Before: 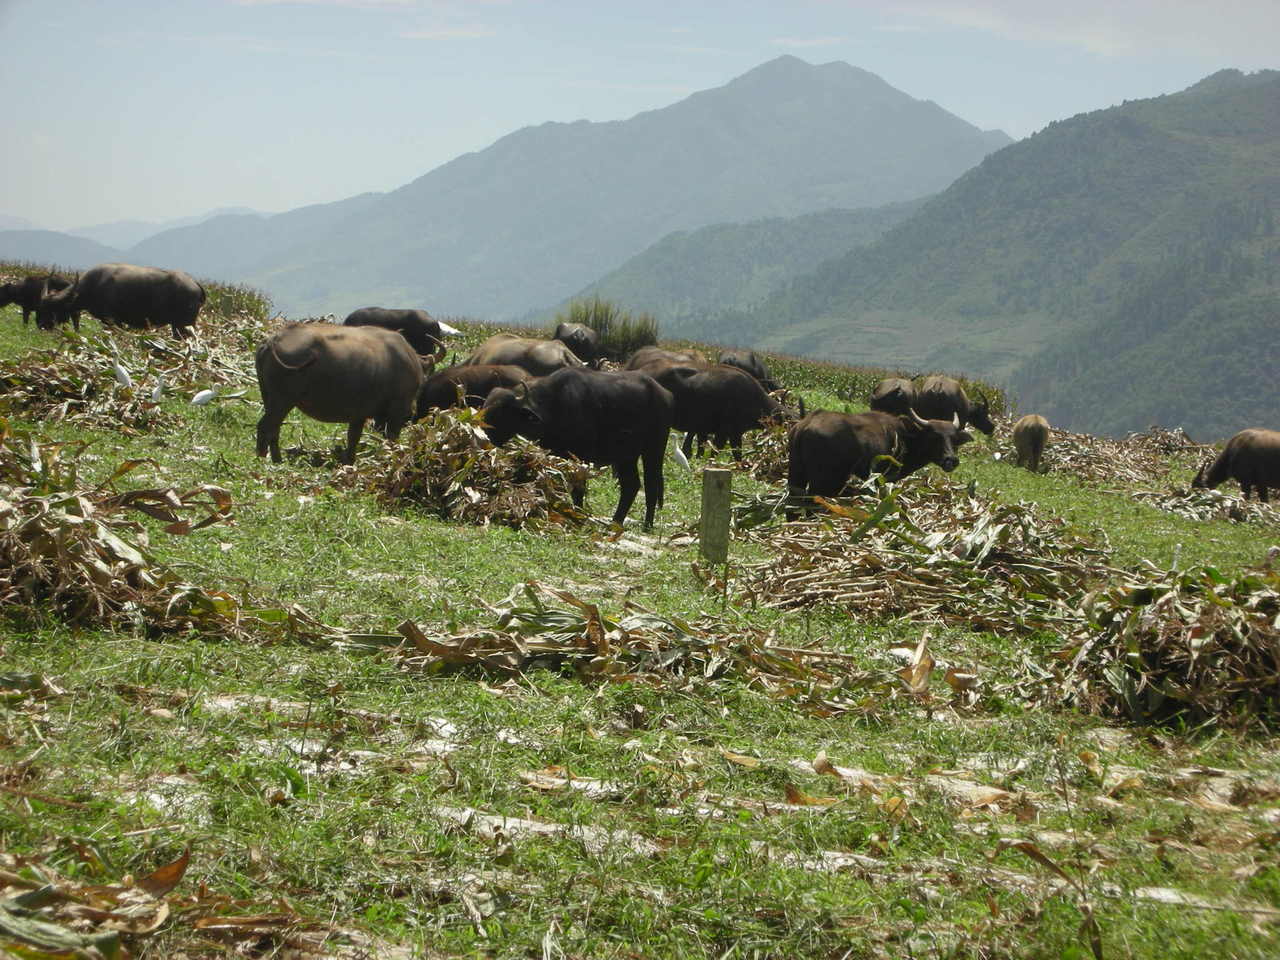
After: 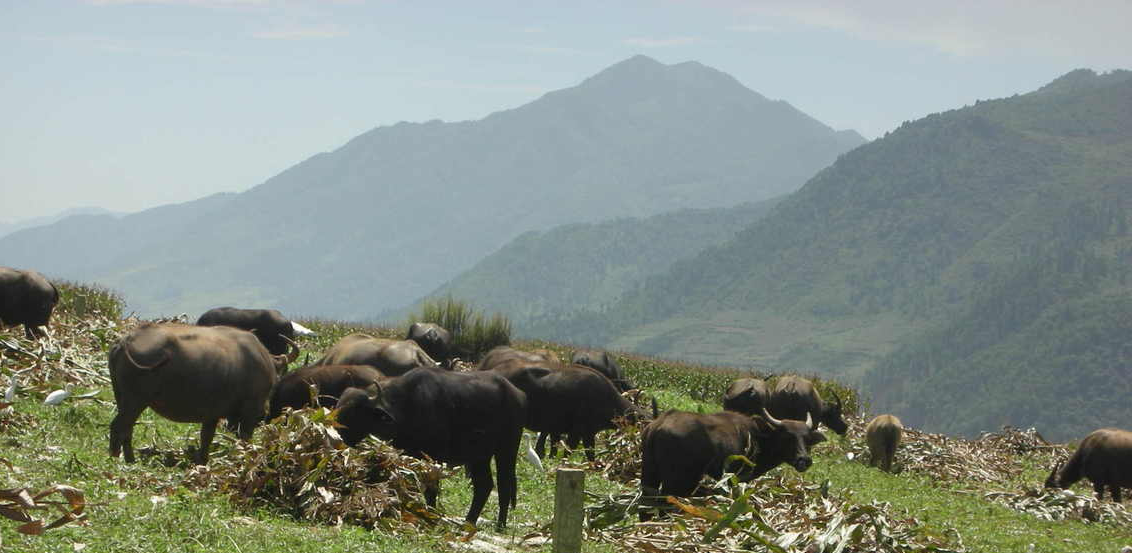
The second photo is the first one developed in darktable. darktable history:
crop and rotate: left 11.501%, bottom 42.298%
